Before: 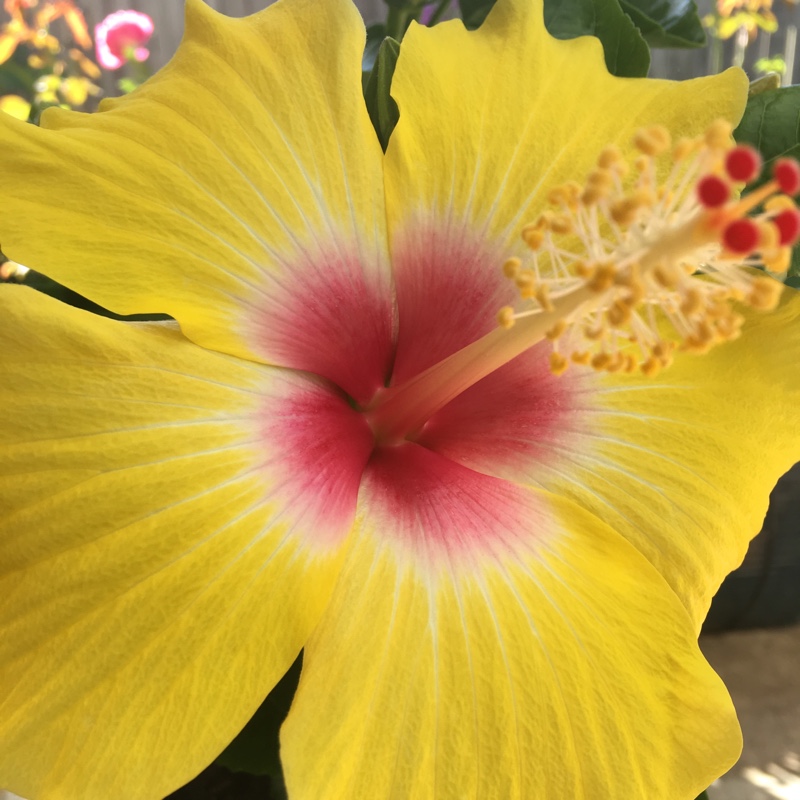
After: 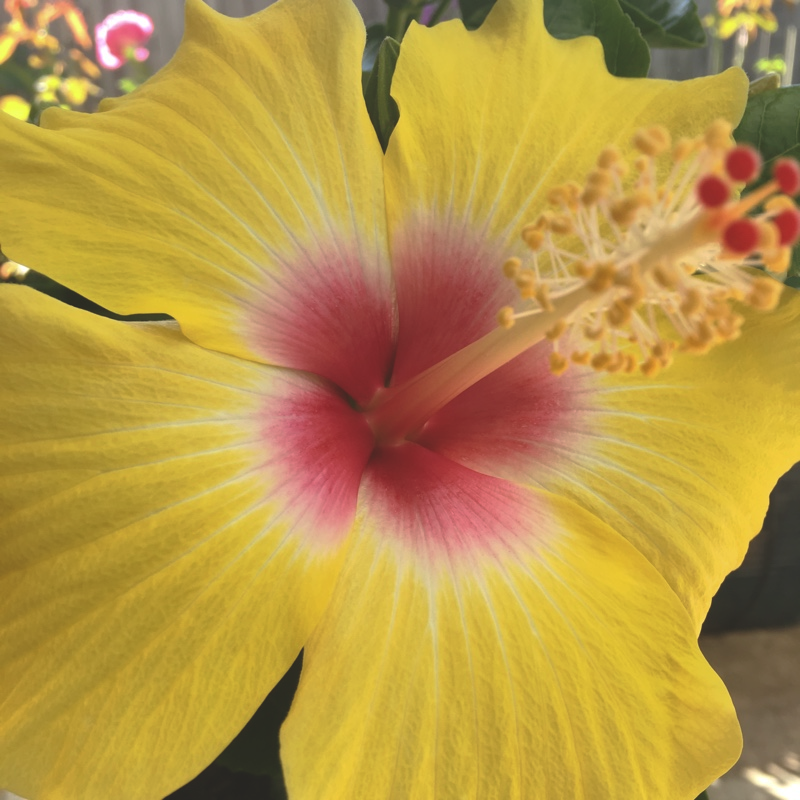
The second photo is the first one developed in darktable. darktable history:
tone curve: curves: ch0 [(0, 0) (0.003, 0.126) (0.011, 0.129) (0.025, 0.133) (0.044, 0.143) (0.069, 0.155) (0.1, 0.17) (0.136, 0.189) (0.177, 0.217) (0.224, 0.25) (0.277, 0.293) (0.335, 0.346) (0.399, 0.398) (0.468, 0.456) (0.543, 0.517) (0.623, 0.583) (0.709, 0.659) (0.801, 0.756) (0.898, 0.856) (1, 1)], preserve colors none
